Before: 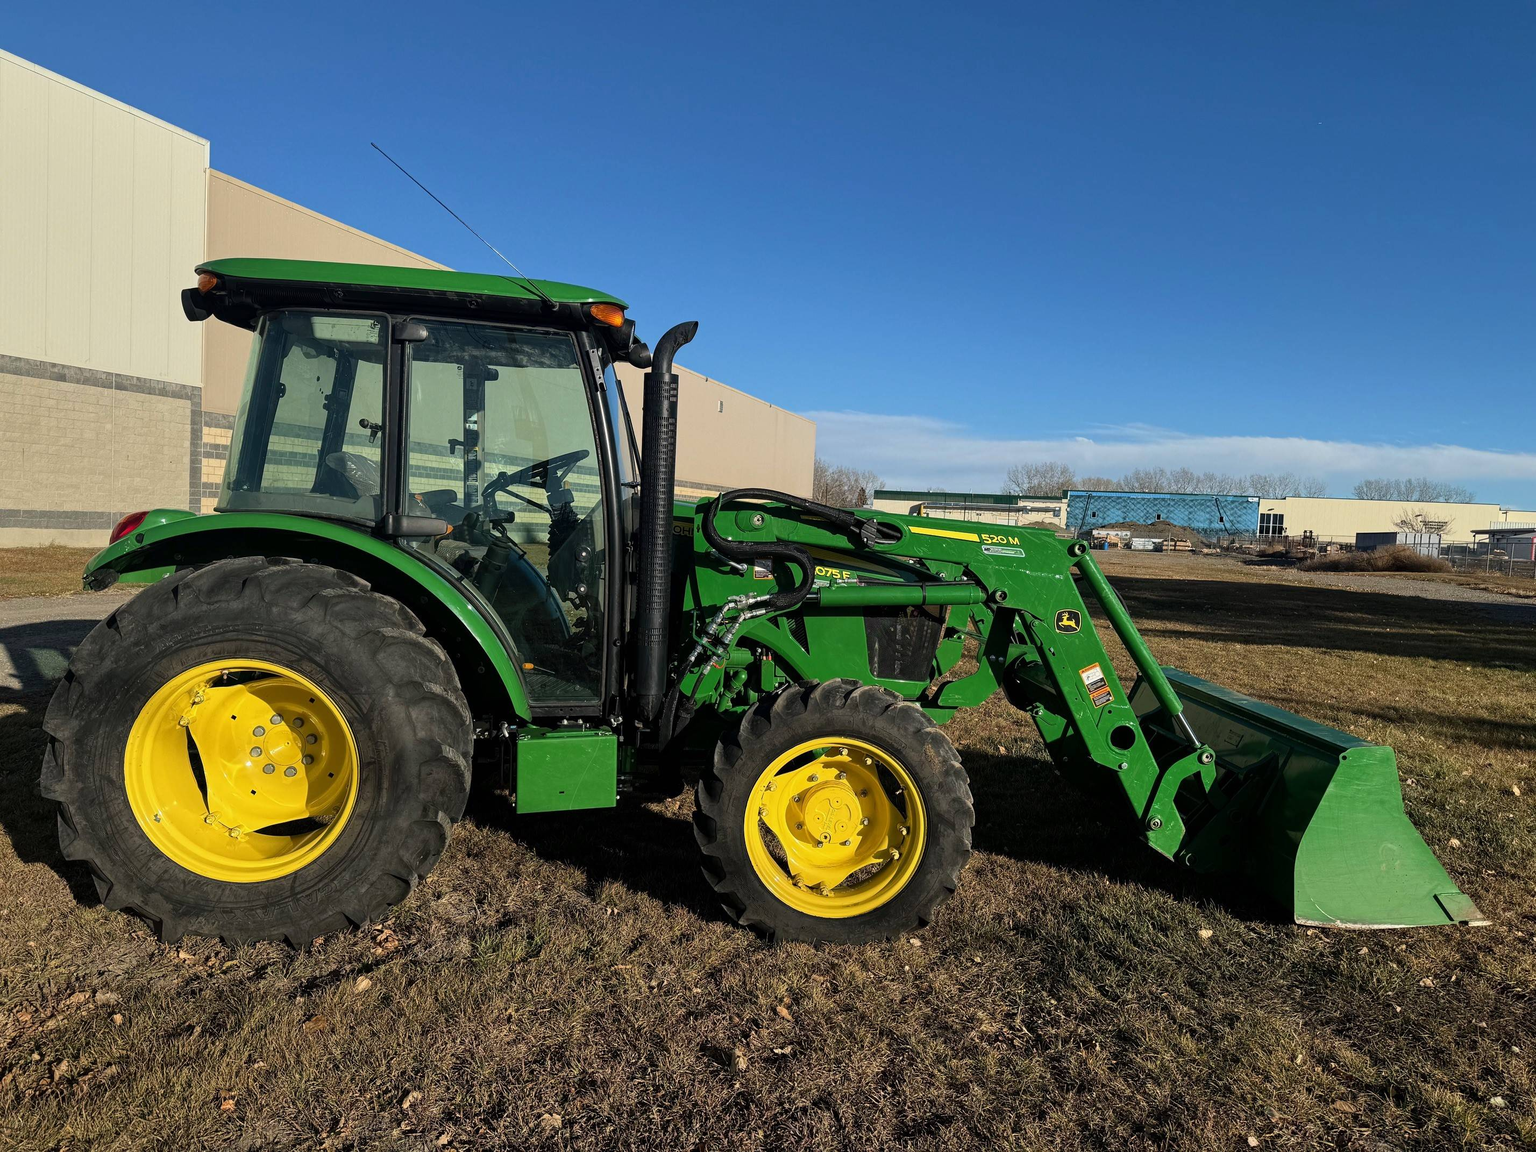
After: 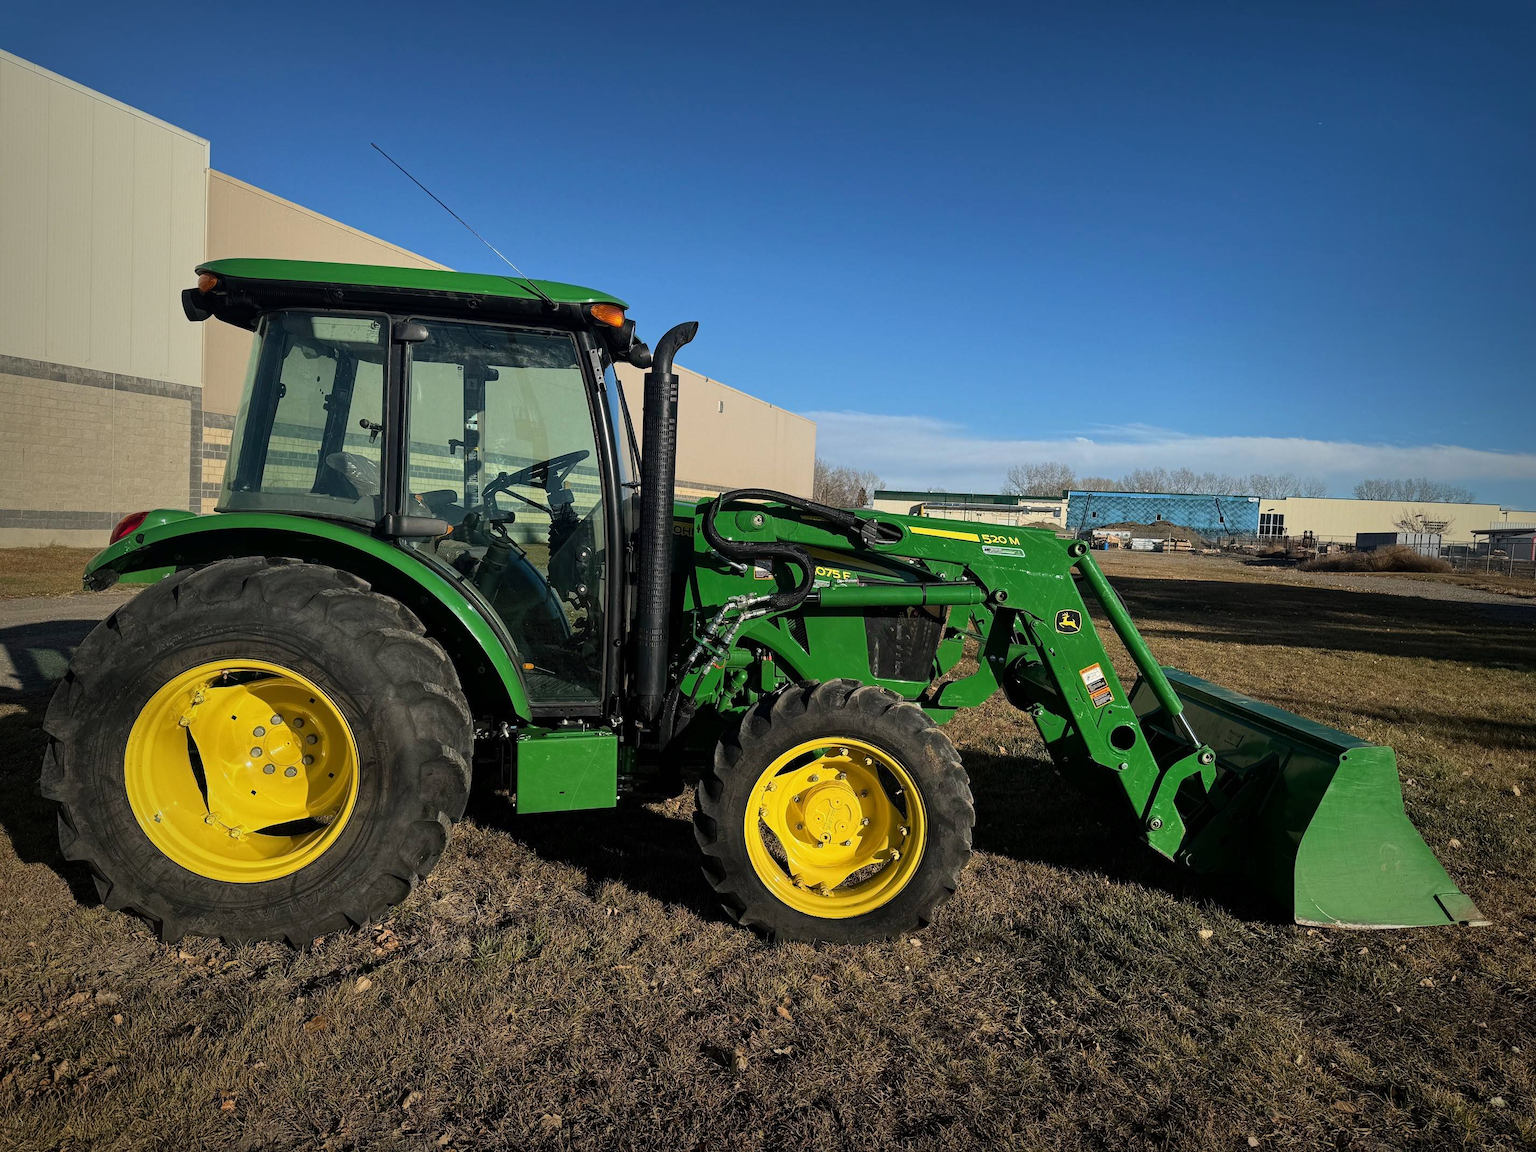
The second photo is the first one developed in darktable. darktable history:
vignetting: fall-off start 52.72%, saturation -0.003, automatic ratio true, width/height ratio 1.318, shape 0.232
